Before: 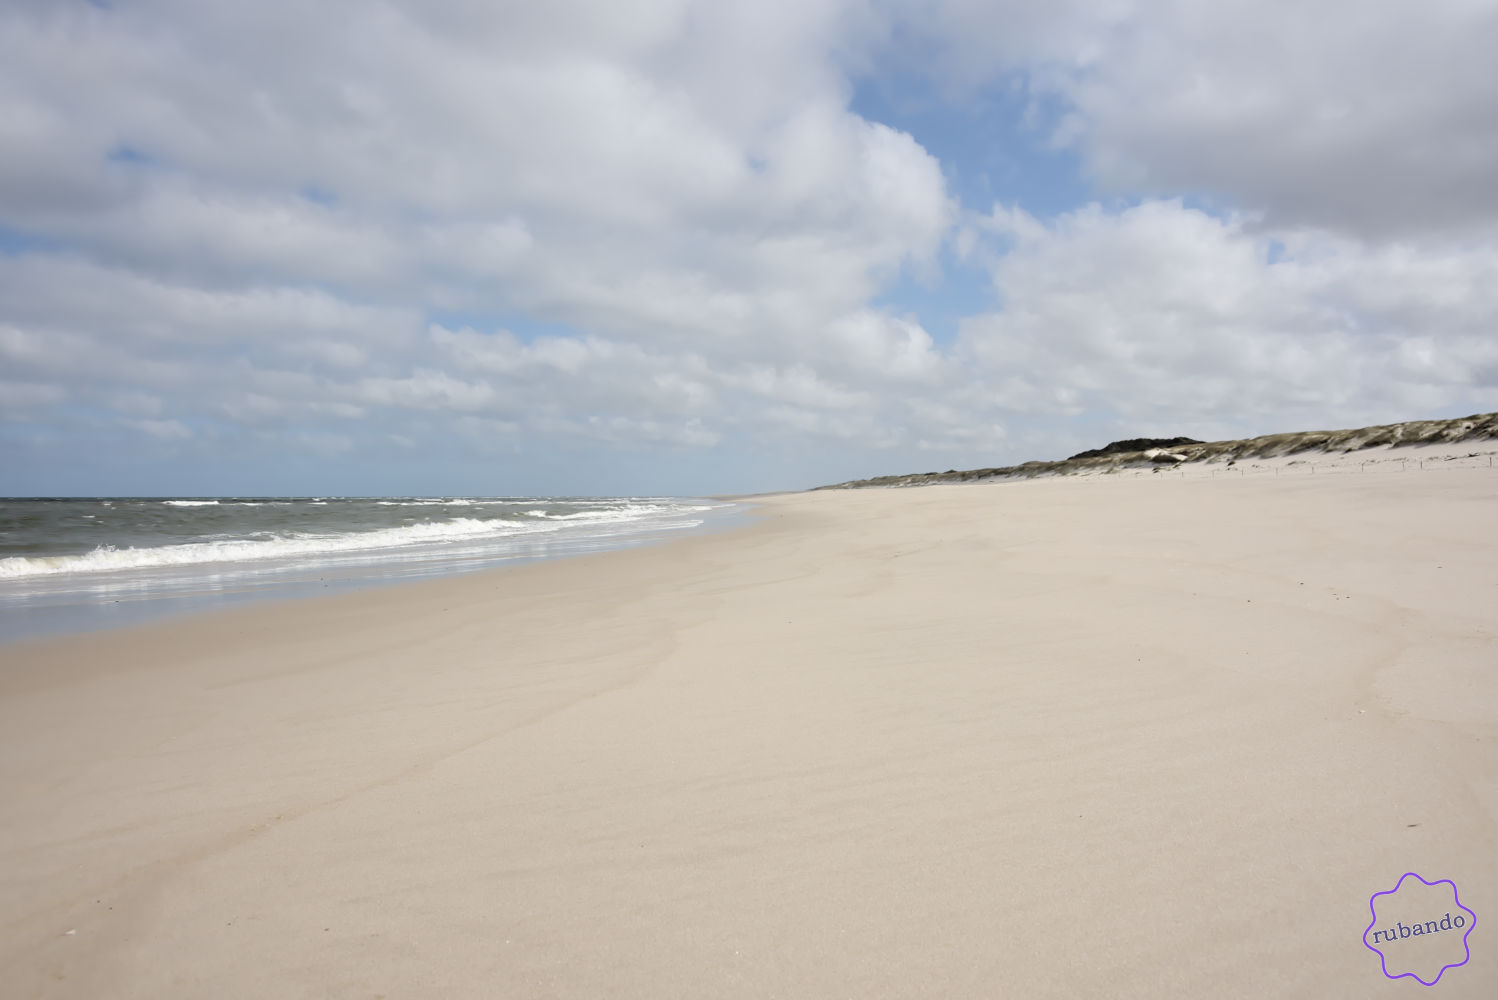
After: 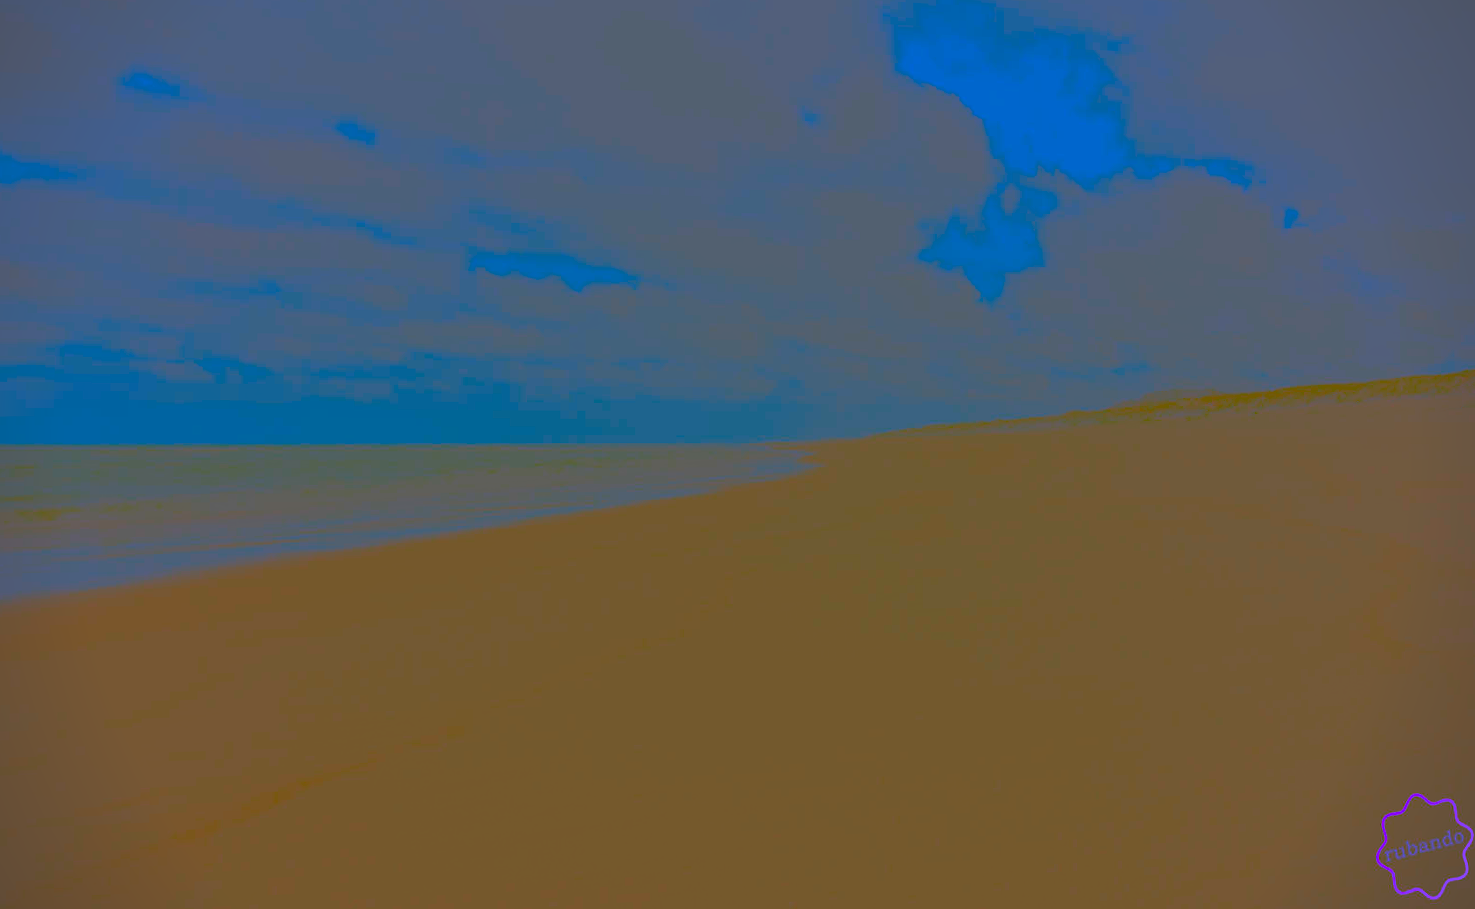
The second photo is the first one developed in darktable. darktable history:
color balance rgb: linear chroma grading › global chroma 9%, perceptual saturation grading › global saturation 36%, perceptual saturation grading › shadows 35%, perceptual brilliance grading › global brilliance 15%, perceptual brilliance grading › shadows -35%, global vibrance 15%
rotate and perspective: rotation -0.013°, lens shift (vertical) -0.027, lens shift (horizontal) 0.178, crop left 0.016, crop right 0.989, crop top 0.082, crop bottom 0.918
contrast brightness saturation: contrast -0.99, brightness -0.17, saturation 0.75
vignetting: fall-off start 91.19%
